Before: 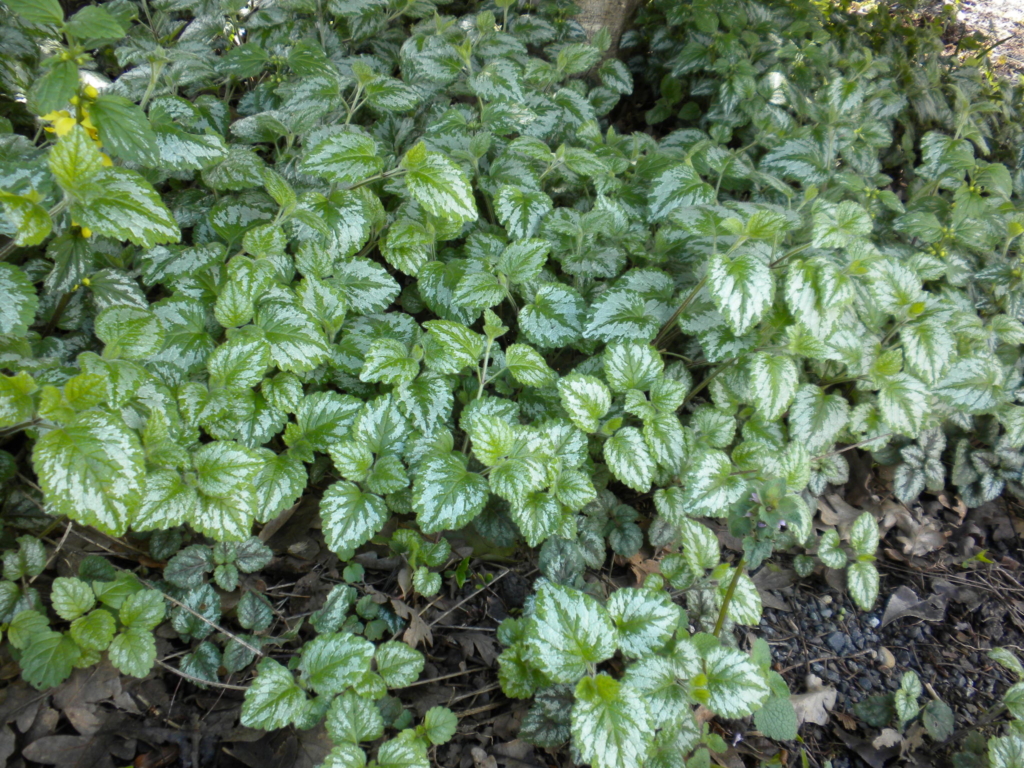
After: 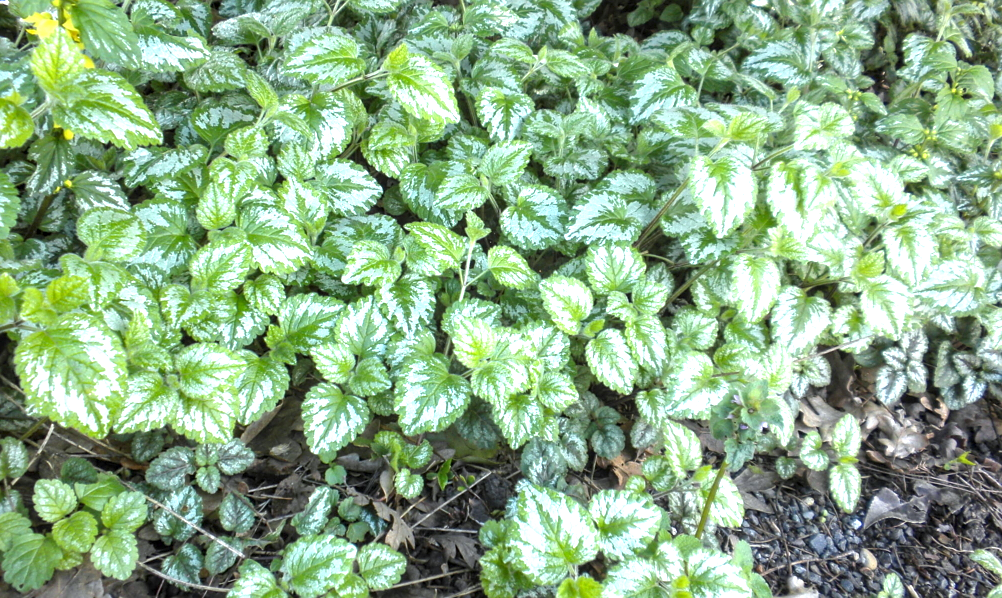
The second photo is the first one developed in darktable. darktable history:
white balance: red 0.974, blue 1.044
local contrast: on, module defaults
crop and rotate: left 1.814%, top 12.818%, right 0.25%, bottom 9.225%
exposure: black level correction 0, exposure 1.1 EV, compensate highlight preservation false
sharpen: radius 1
